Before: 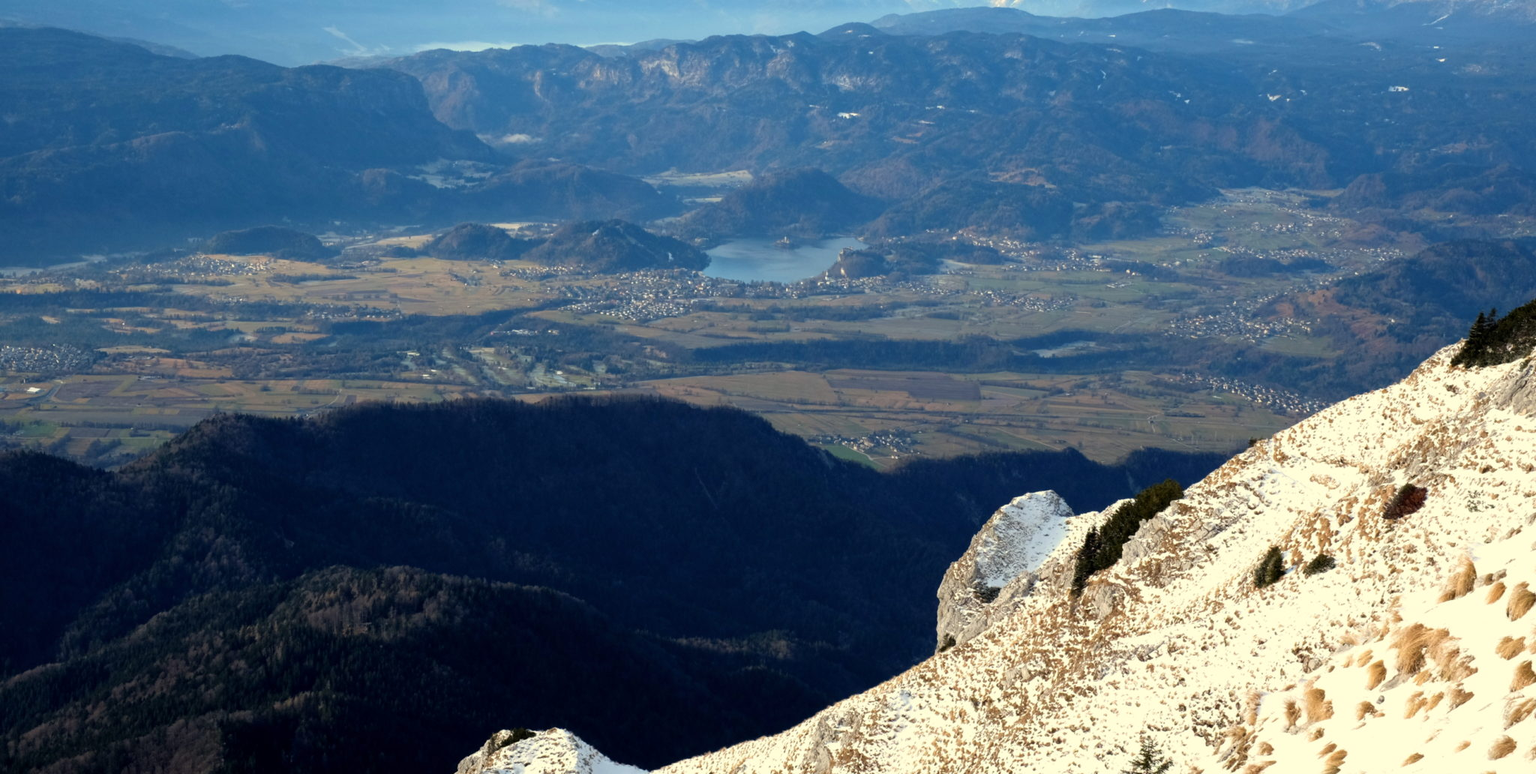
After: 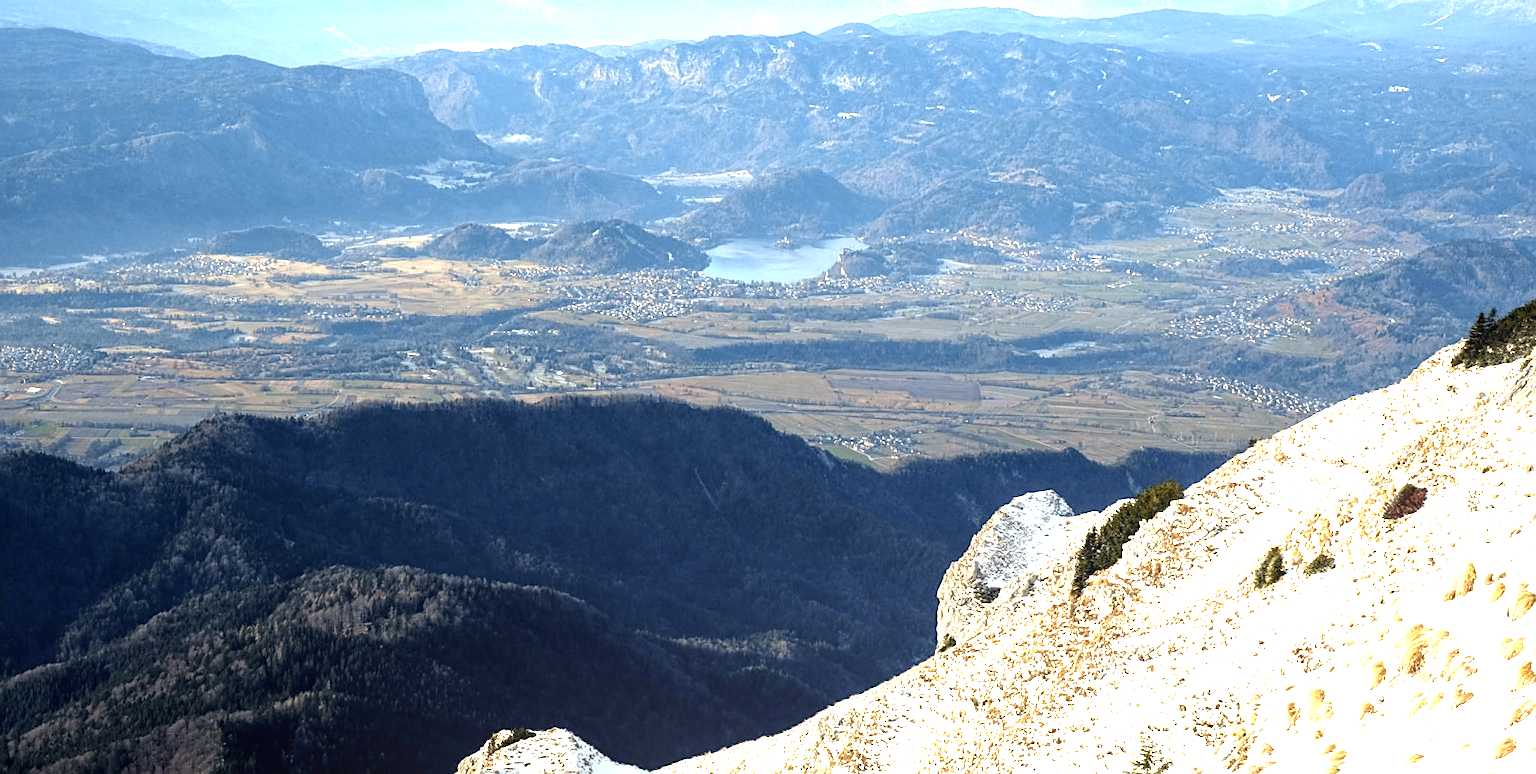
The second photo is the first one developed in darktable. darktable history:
color zones: curves: ch0 [(0.004, 0.306) (0.107, 0.448) (0.252, 0.656) (0.41, 0.398) (0.595, 0.515) (0.768, 0.628)]; ch1 [(0.07, 0.323) (0.151, 0.452) (0.252, 0.608) (0.346, 0.221) (0.463, 0.189) (0.61, 0.368) (0.735, 0.395) (0.921, 0.412)]; ch2 [(0, 0.476) (0.132, 0.512) (0.243, 0.512) (0.397, 0.48) (0.522, 0.376) (0.634, 0.536) (0.761, 0.46)]
local contrast: on, module defaults
sharpen: on, module defaults
exposure: black level correction 0, exposure 1.107 EV, compensate highlight preservation false
